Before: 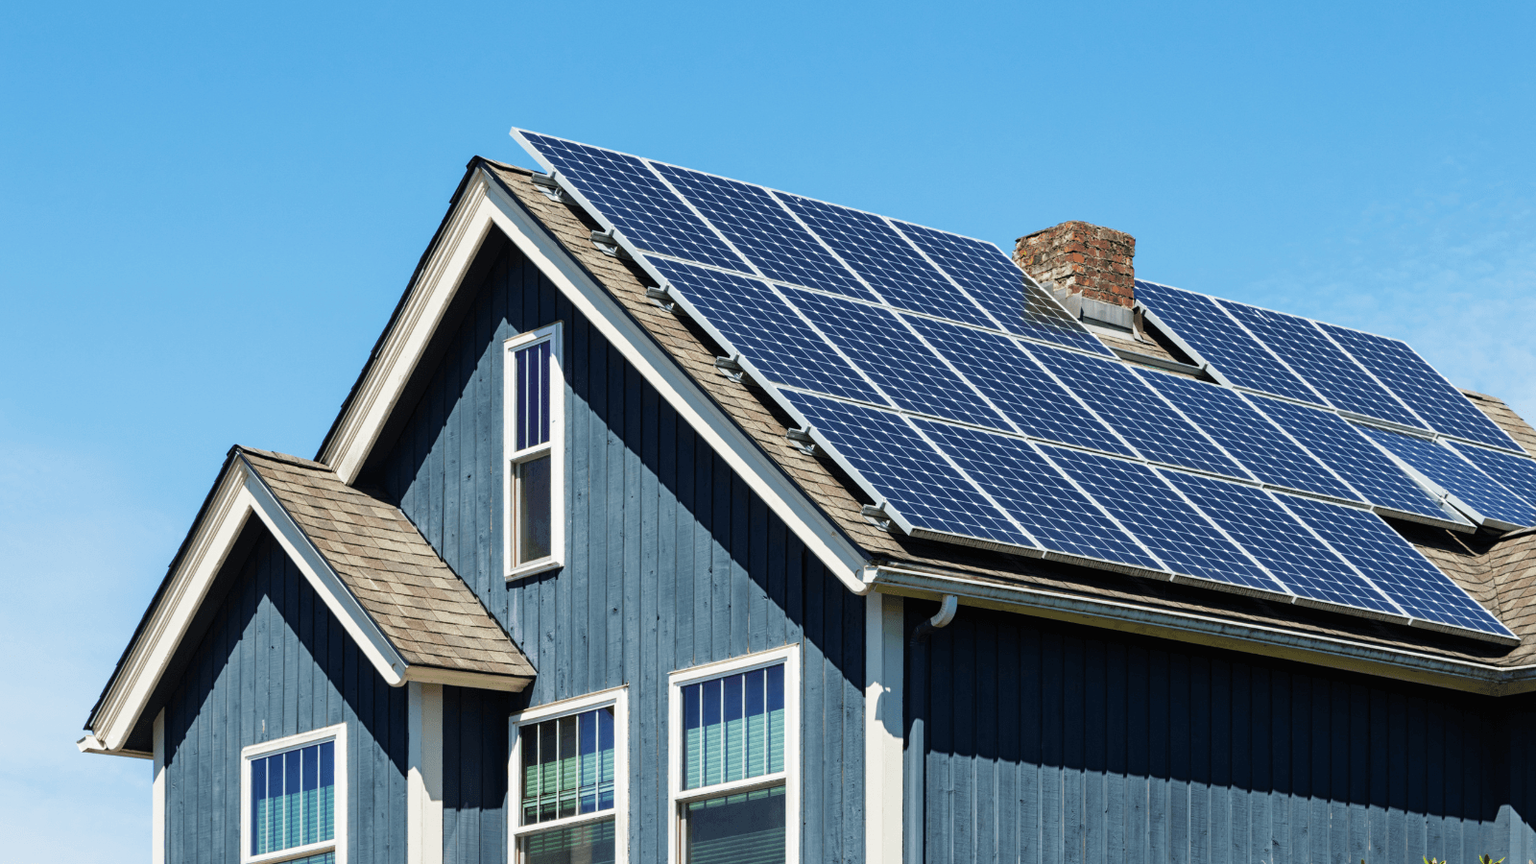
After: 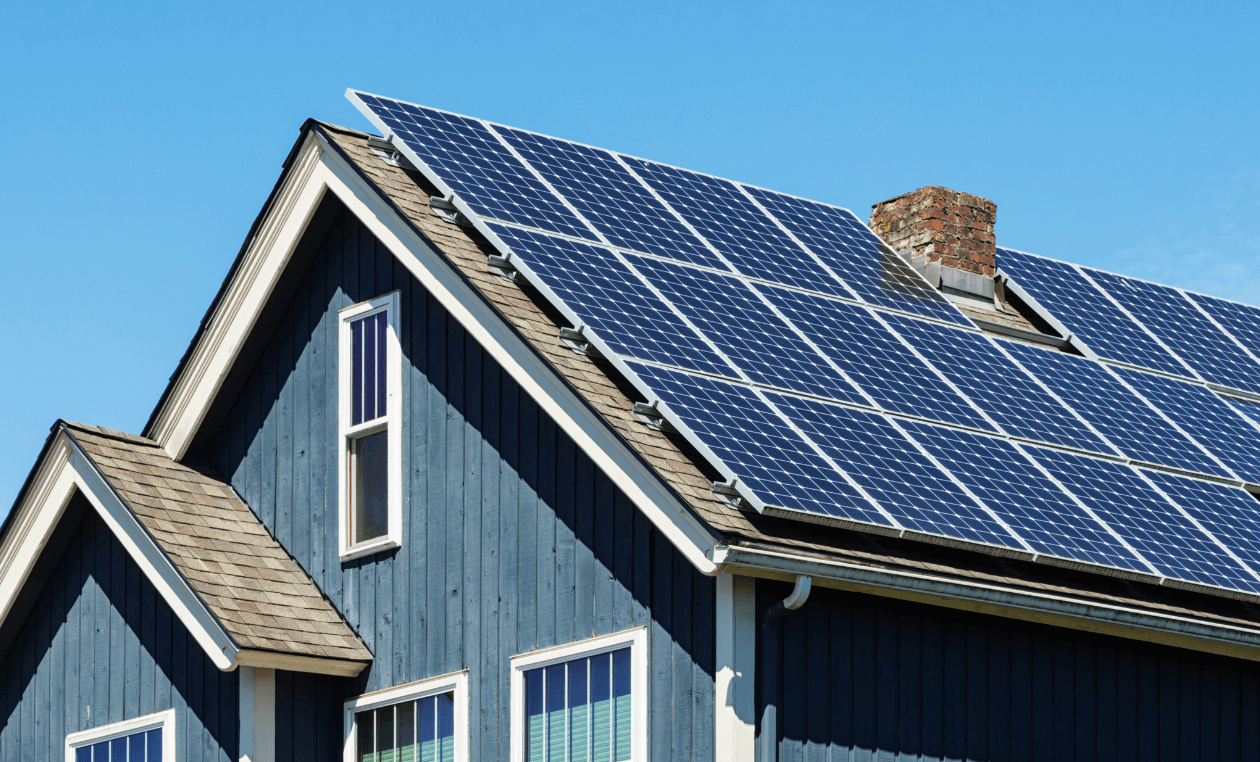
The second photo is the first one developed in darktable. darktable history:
crop: left 11.63%, top 4.98%, right 9.598%, bottom 10.341%
